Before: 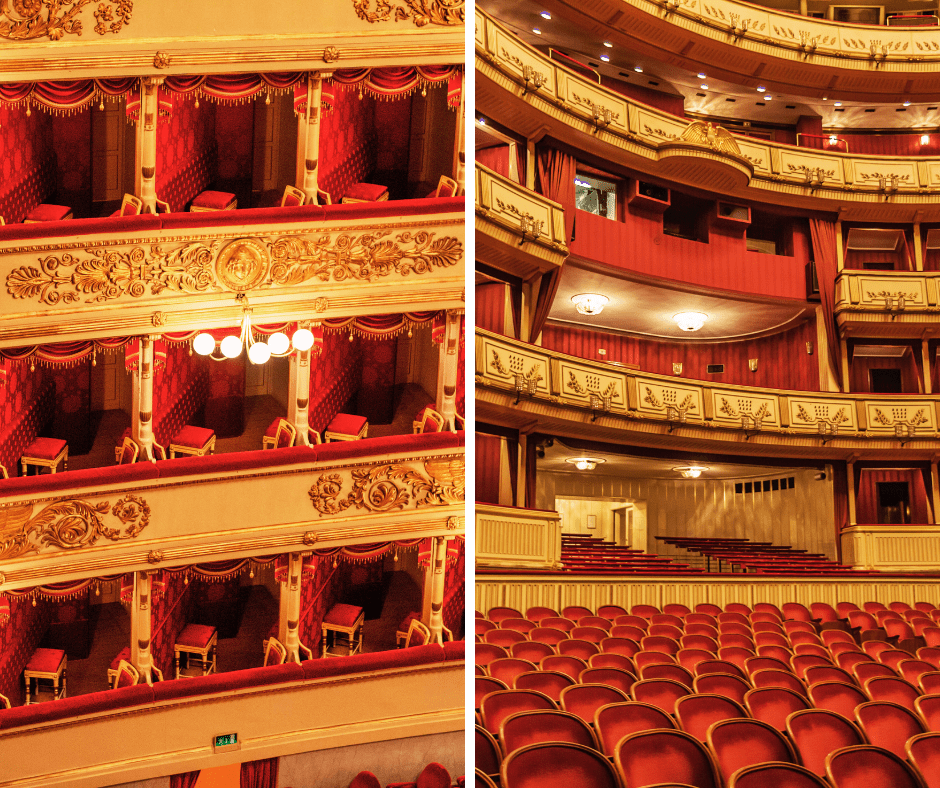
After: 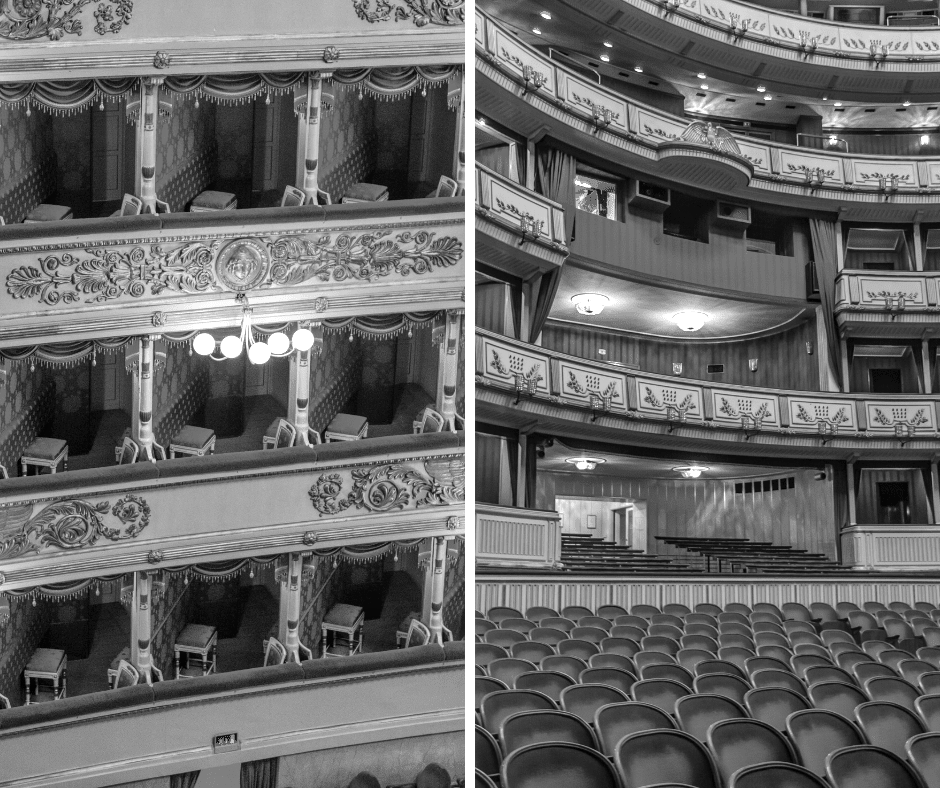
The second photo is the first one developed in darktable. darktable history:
local contrast: detail 114%
color calibration: output gray [0.18, 0.41, 0.41, 0], illuminant as shot in camera, x 0.463, y 0.42, temperature 2690.85 K, saturation algorithm version 1 (2020)
